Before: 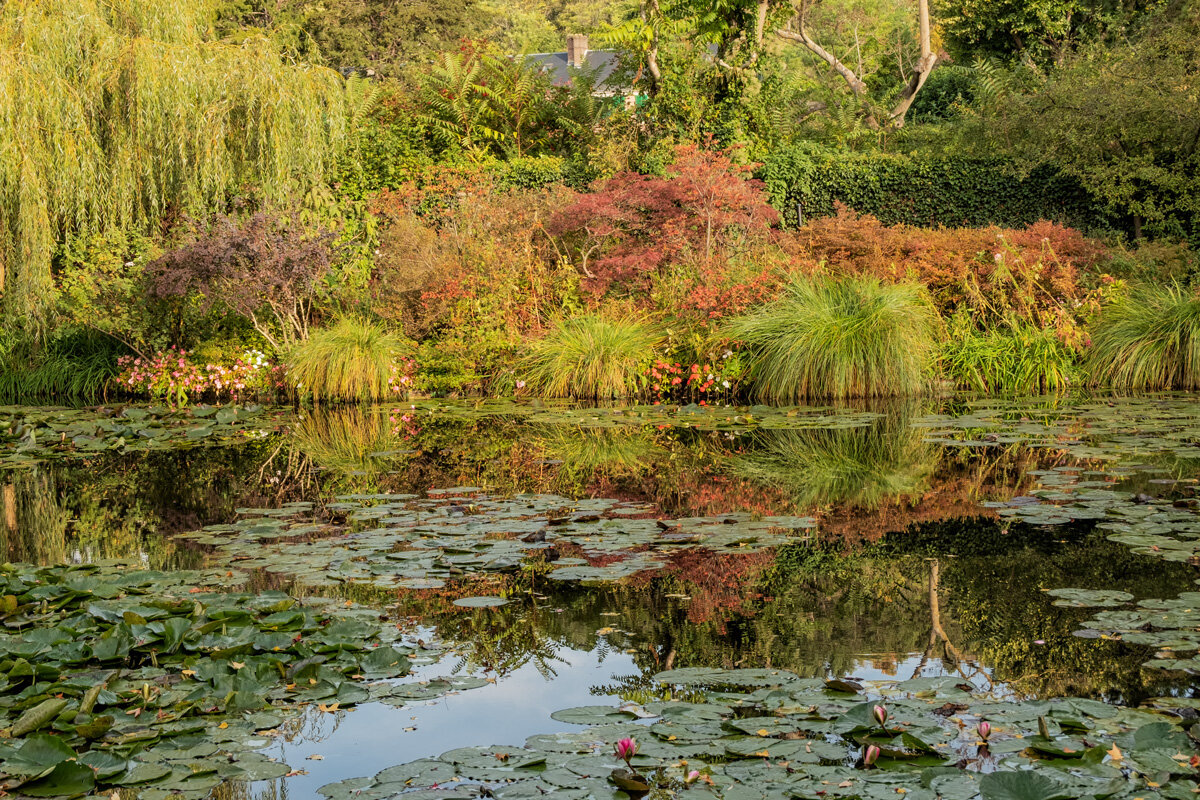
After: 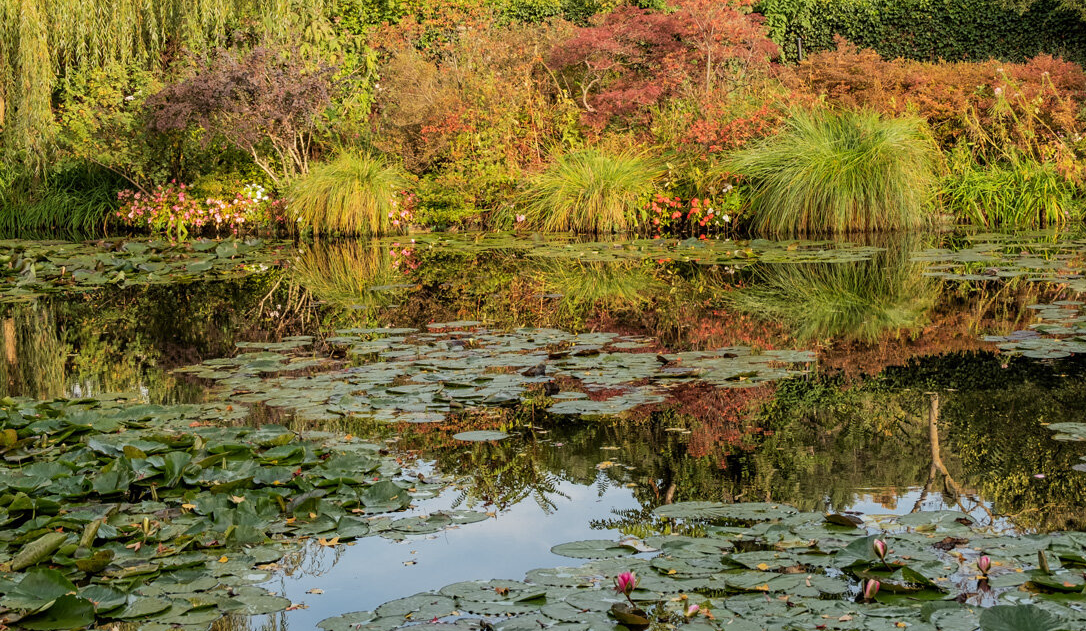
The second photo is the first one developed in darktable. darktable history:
crop: top 20.848%, right 9.456%, bottom 0.219%
